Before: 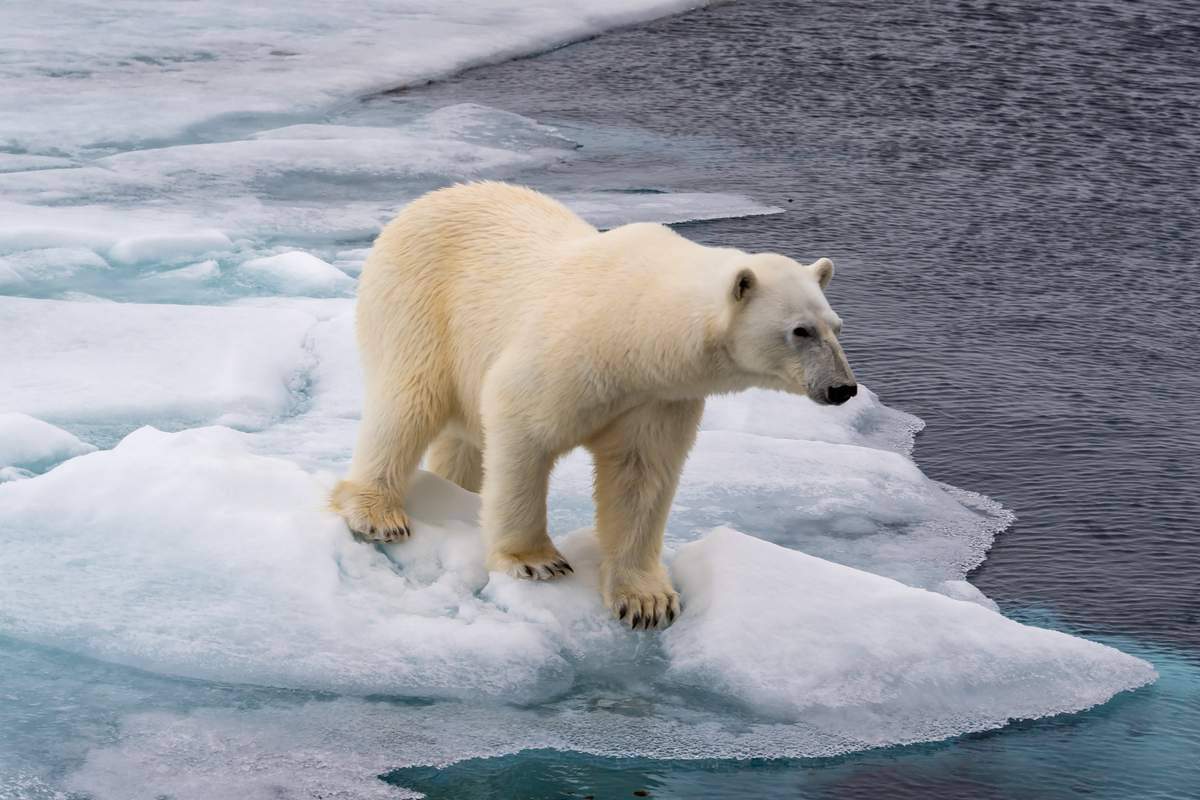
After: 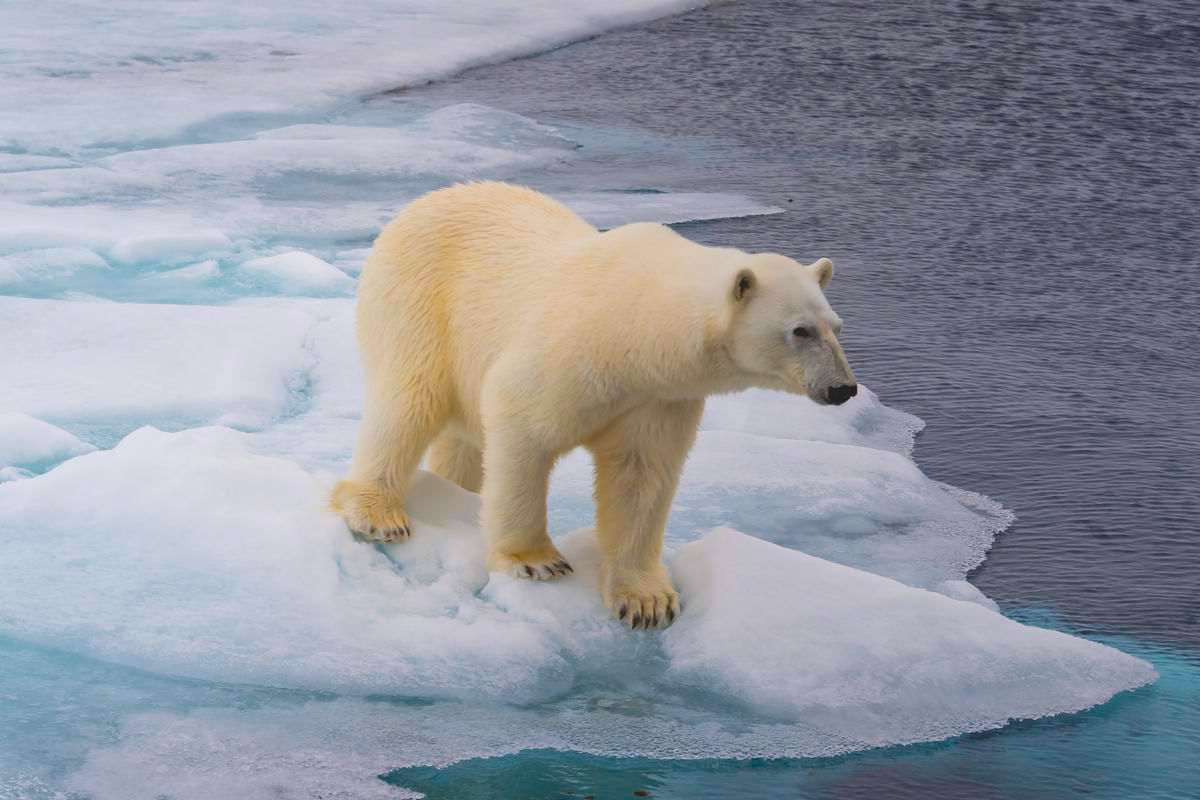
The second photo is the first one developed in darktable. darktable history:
exposure: compensate highlight preservation false
local contrast: detail 70%
color balance rgb: perceptual saturation grading › global saturation 20%, global vibrance 20%
